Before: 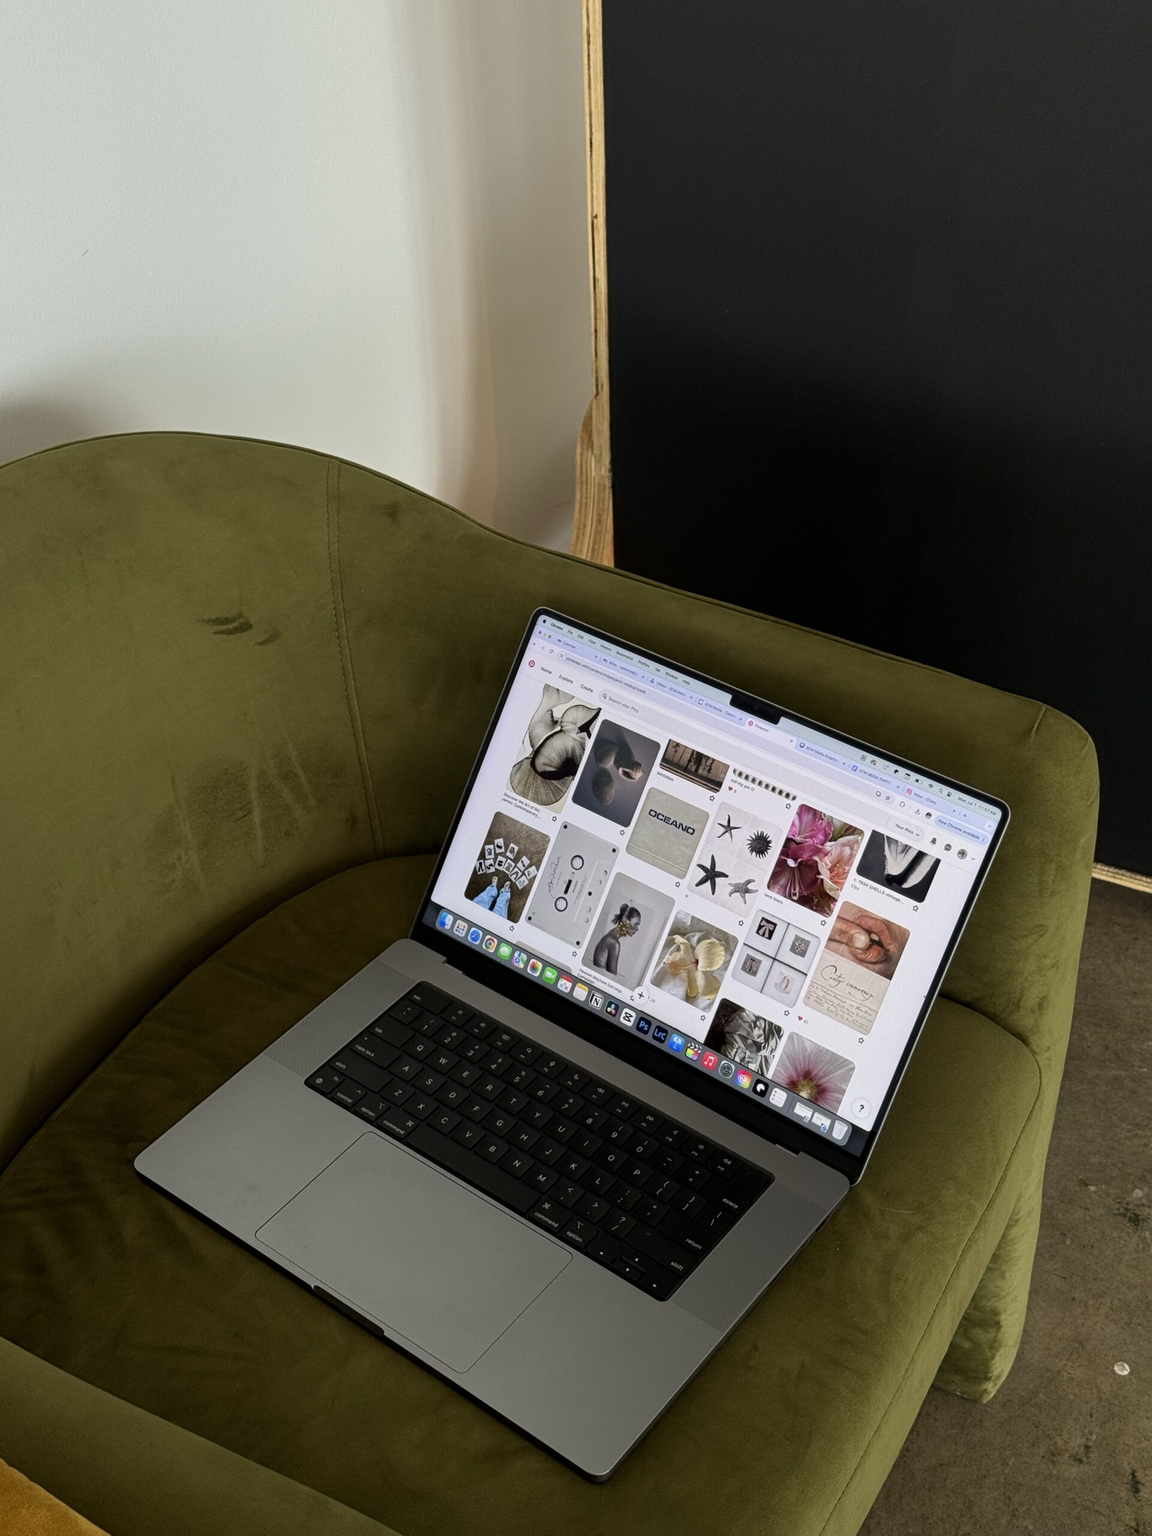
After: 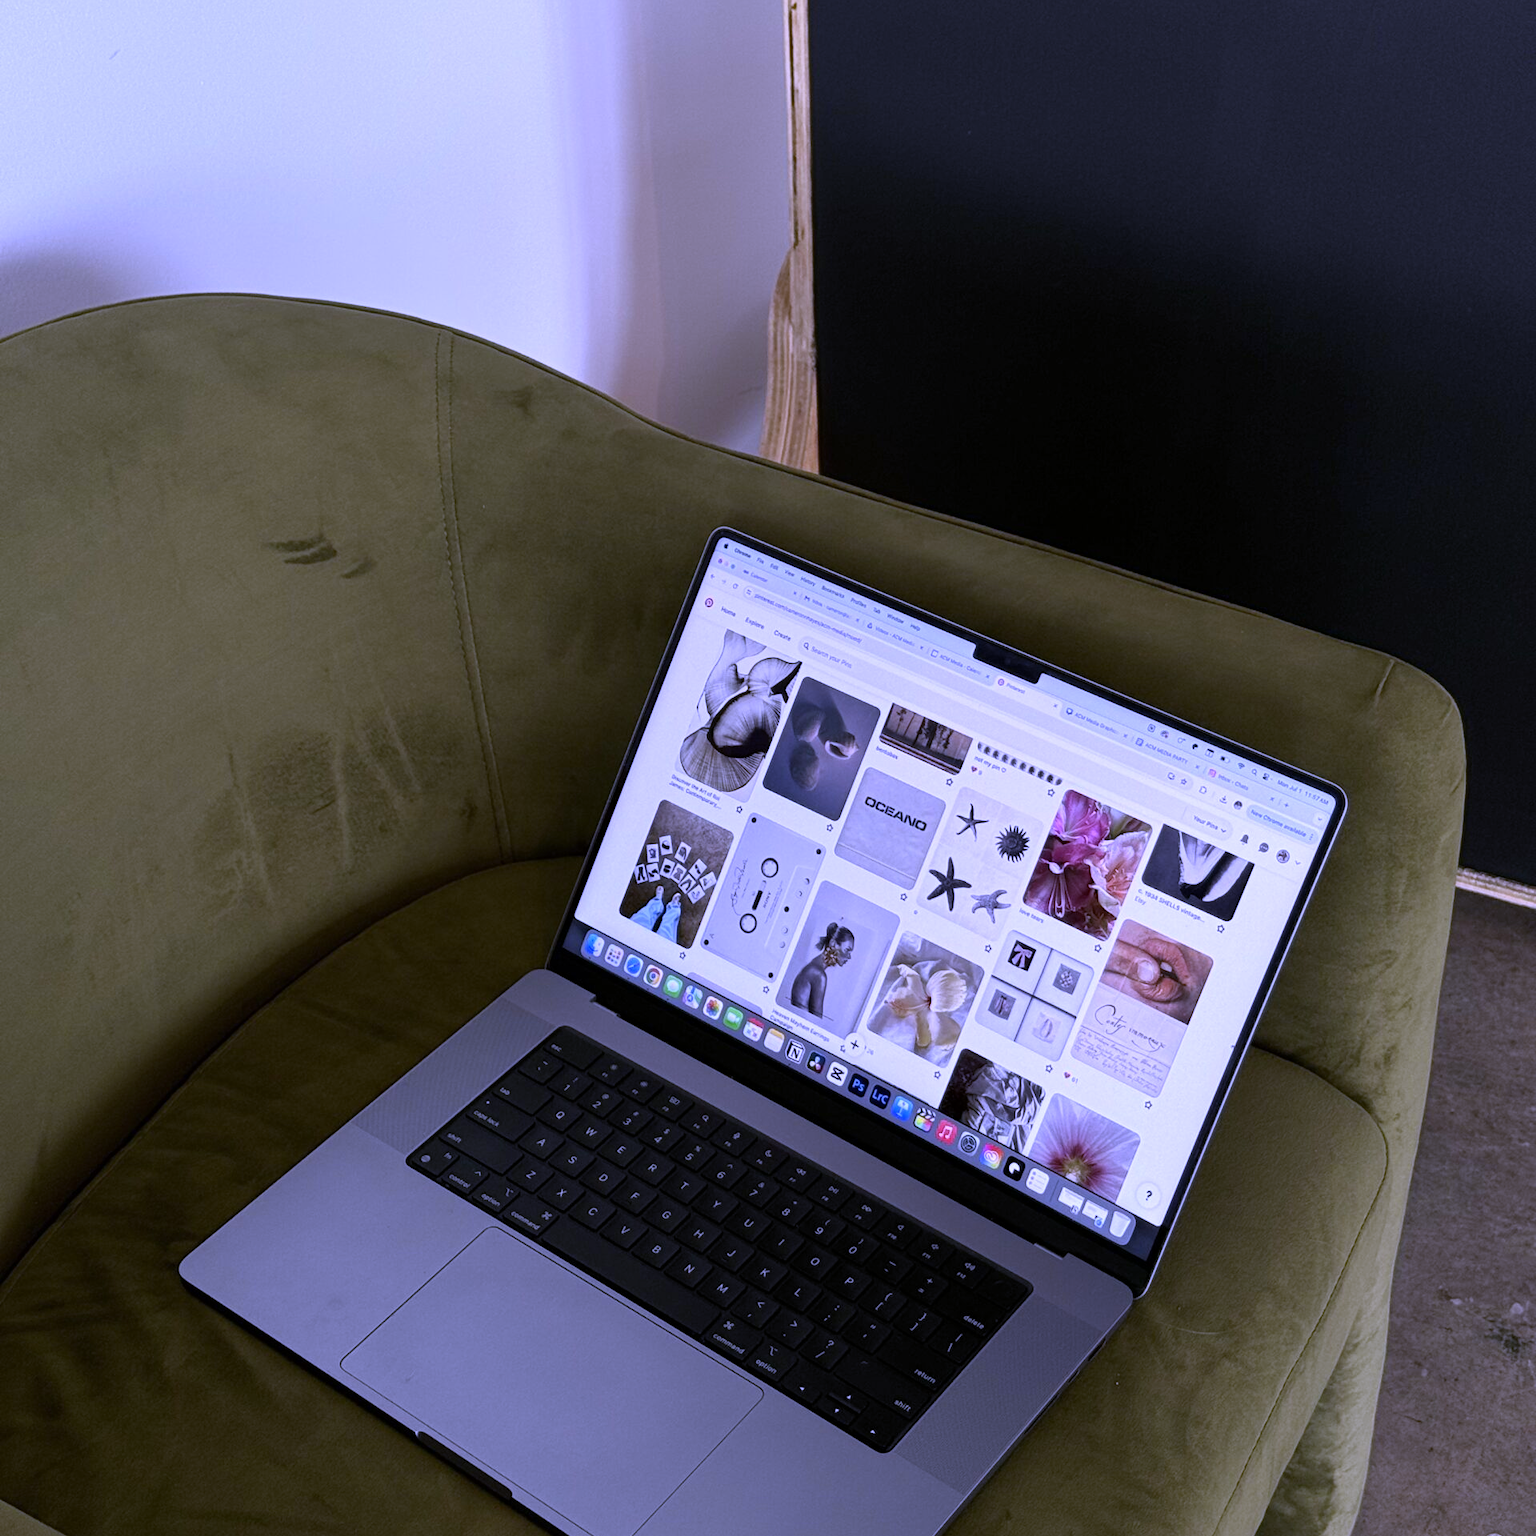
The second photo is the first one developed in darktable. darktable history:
crop: top 13.819%, bottom 11.169%
color balance: on, module defaults
white balance: red 0.98, blue 1.61
